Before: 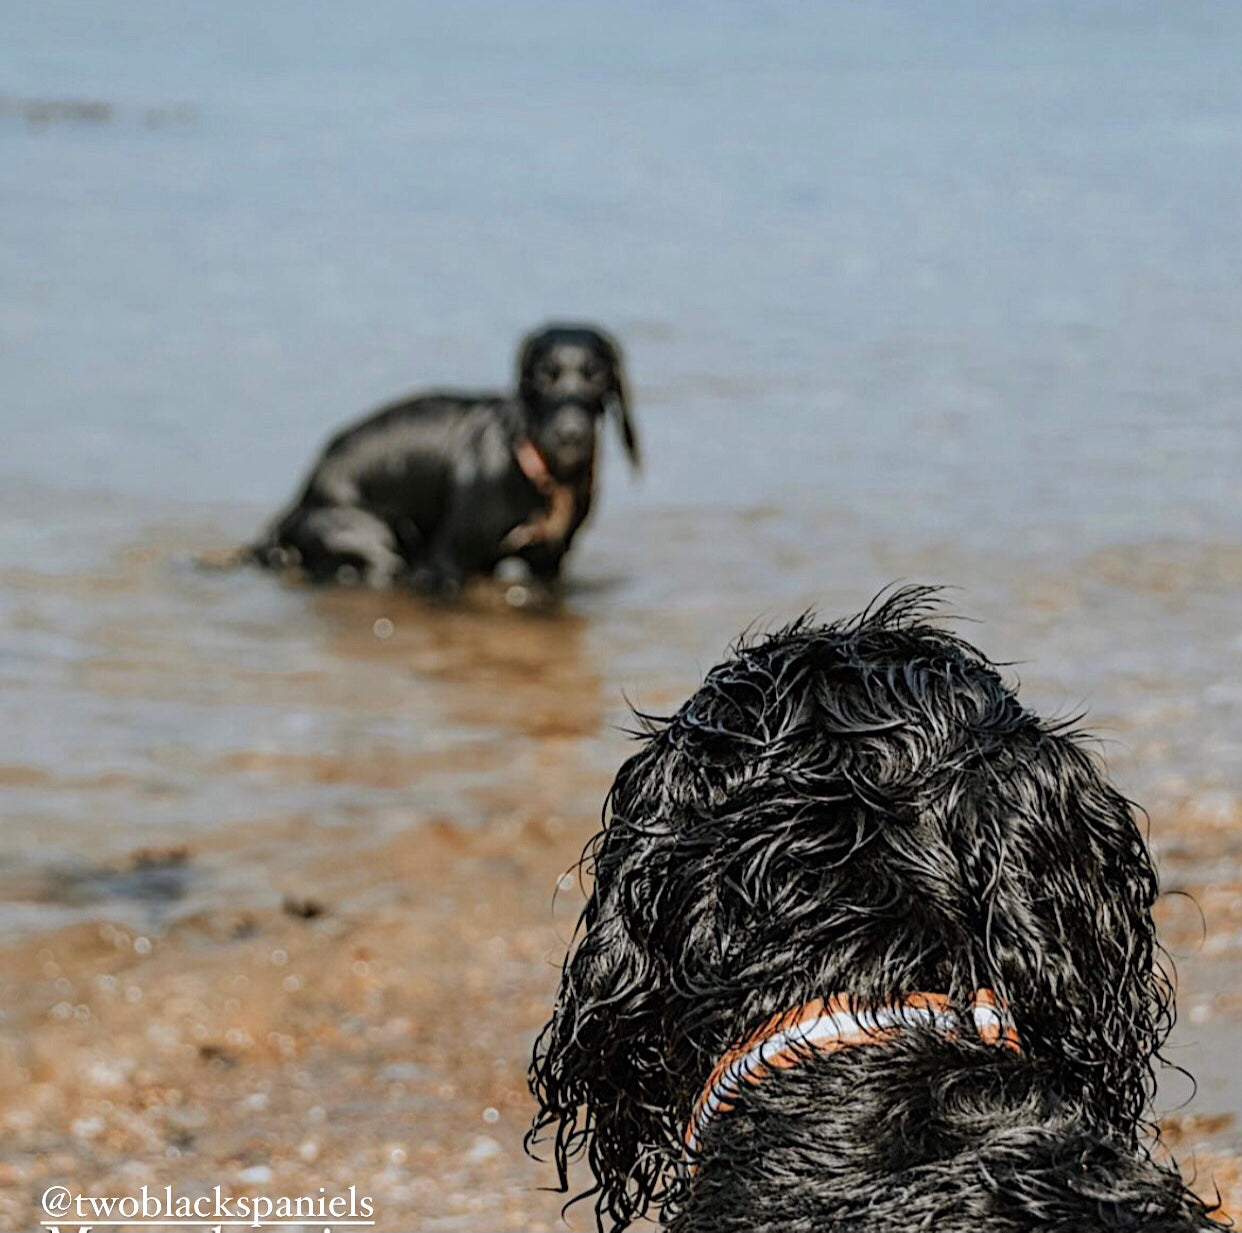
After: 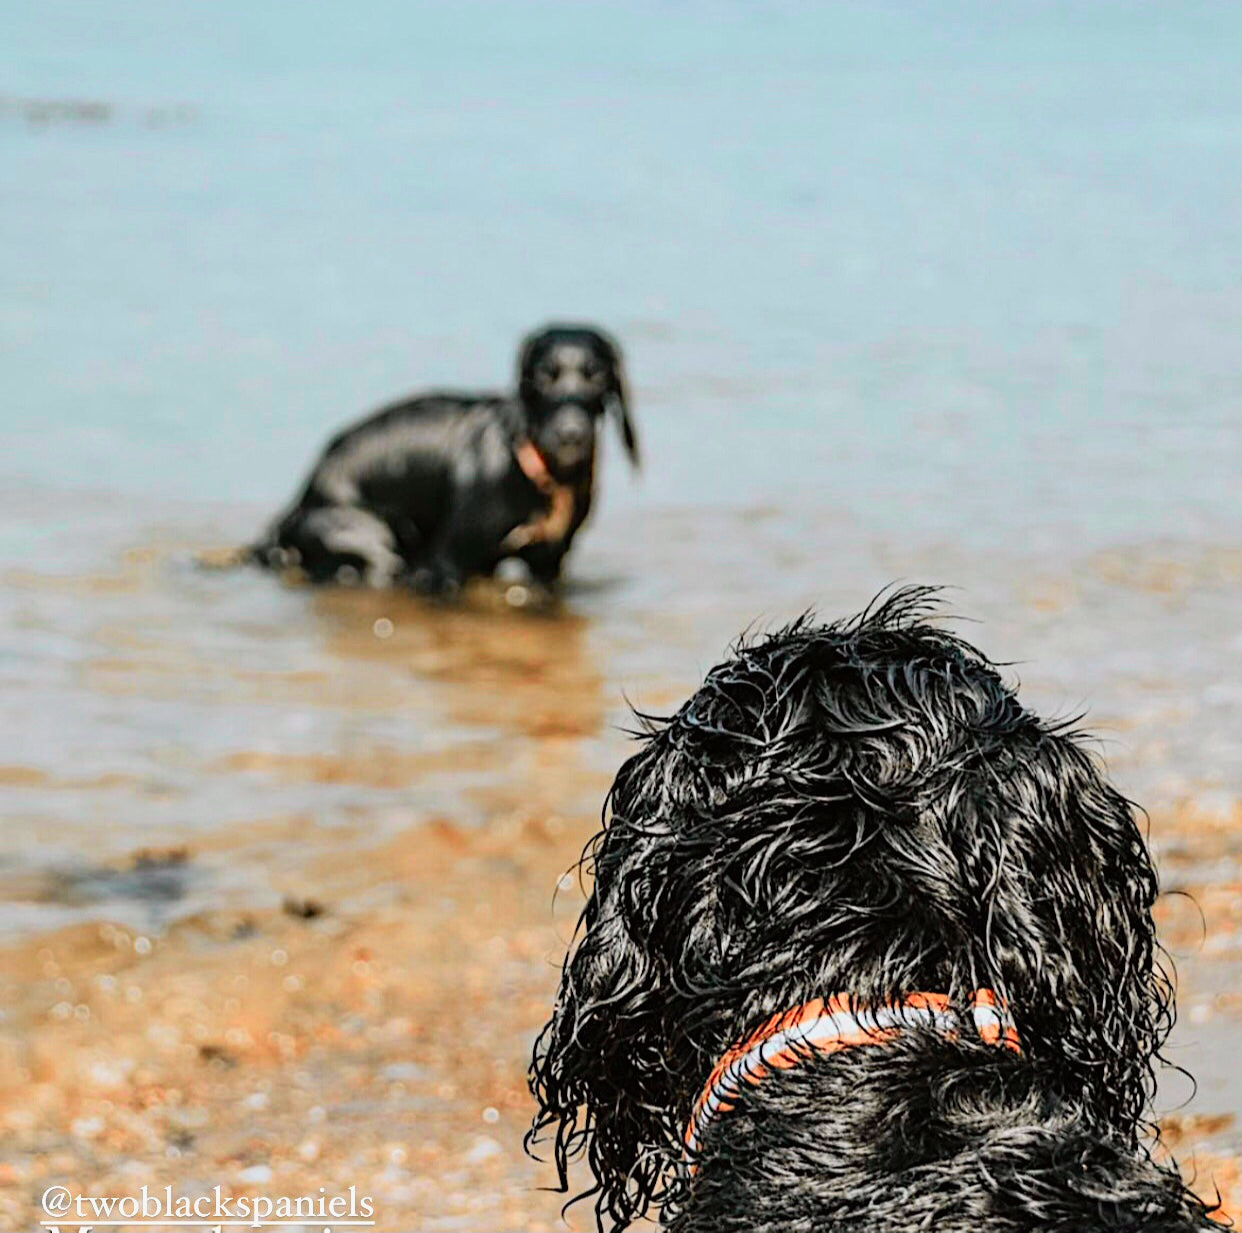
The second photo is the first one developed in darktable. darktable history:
tone curve: curves: ch0 [(0, 0.005) (0.103, 0.097) (0.18, 0.22) (0.4, 0.485) (0.5, 0.612) (0.668, 0.787) (0.823, 0.894) (1, 0.971)]; ch1 [(0, 0) (0.172, 0.123) (0.324, 0.253) (0.396, 0.388) (0.478, 0.461) (0.499, 0.498) (0.522, 0.528) (0.609, 0.686) (0.704, 0.818) (1, 1)]; ch2 [(0, 0) (0.411, 0.424) (0.496, 0.501) (0.515, 0.514) (0.555, 0.585) (0.641, 0.69) (1, 1)], color space Lab, independent channels, preserve colors none
